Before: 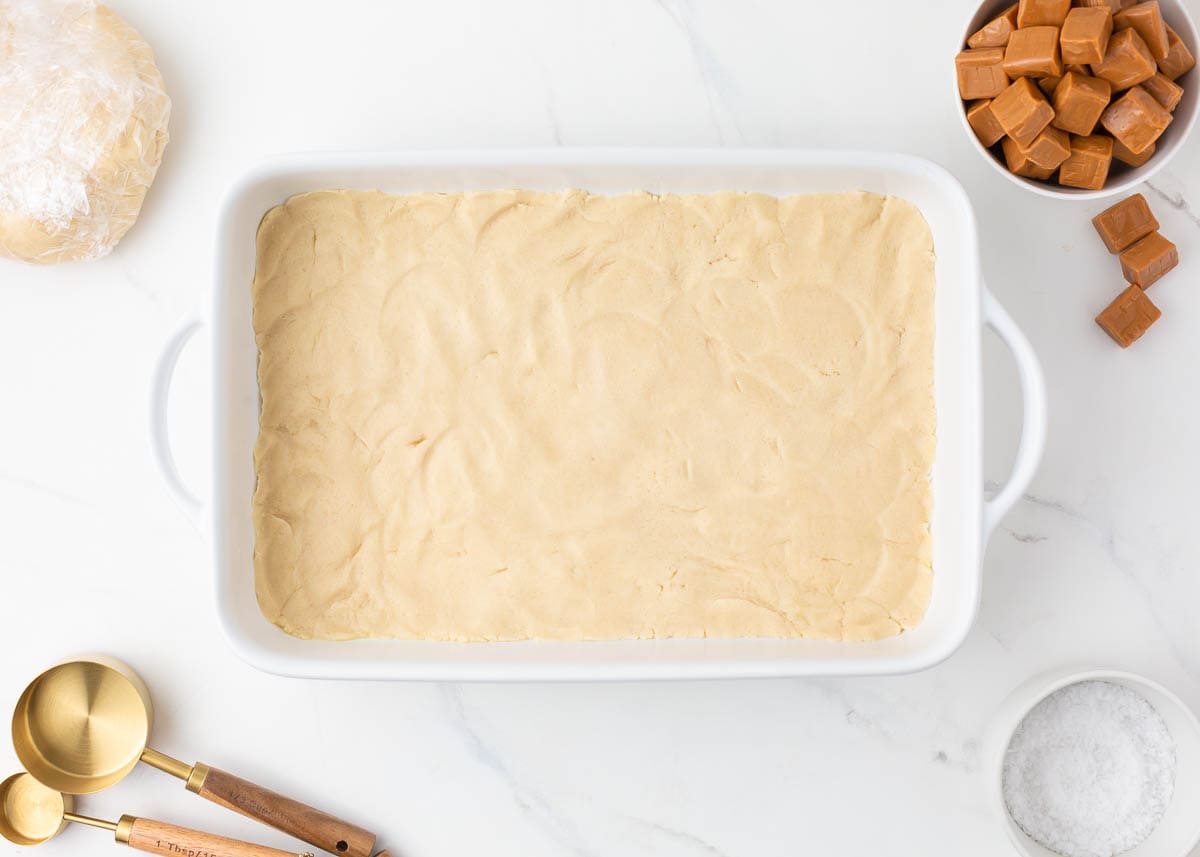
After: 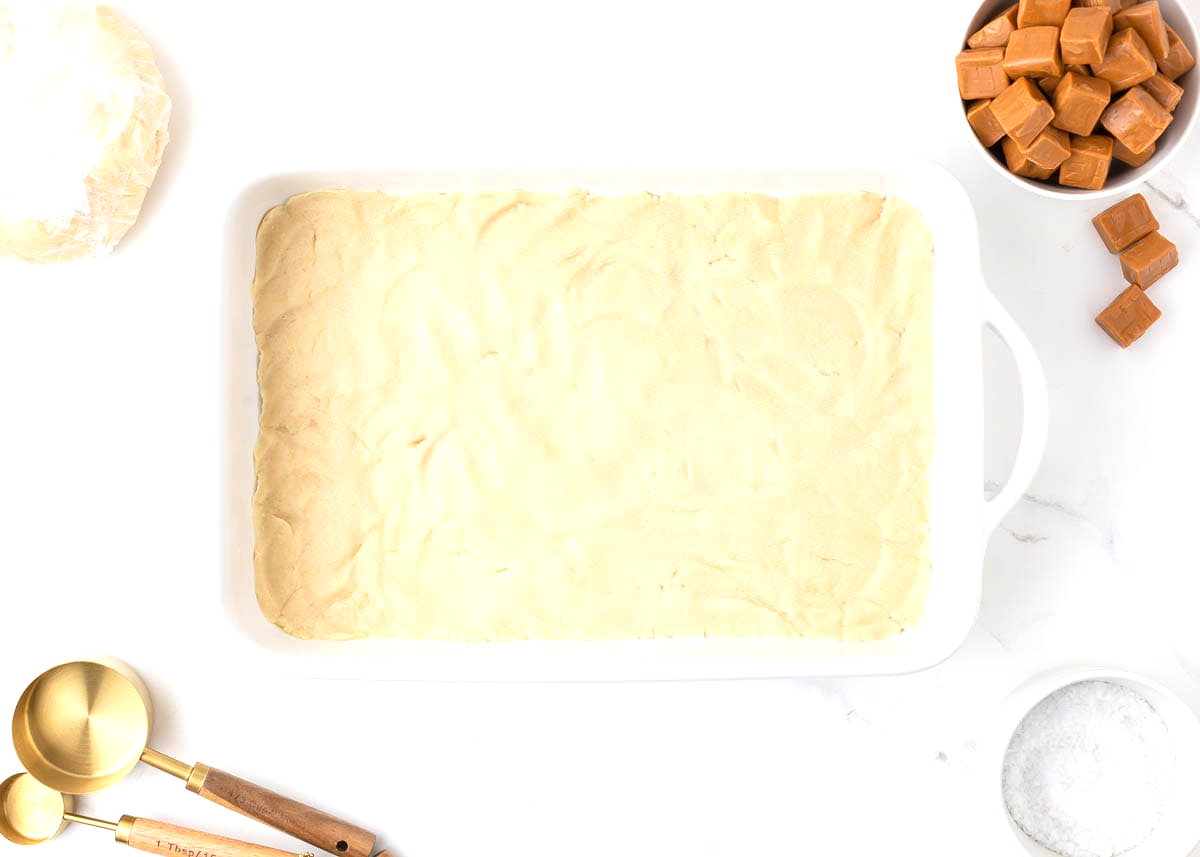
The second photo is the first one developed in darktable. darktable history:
exposure: exposure 0.081 EV, compensate highlight preservation false
tone equalizer: -8 EV -0.413 EV, -7 EV -0.39 EV, -6 EV -0.293 EV, -5 EV -0.201 EV, -3 EV 0.233 EV, -2 EV 0.334 EV, -1 EV 0.374 EV, +0 EV 0.411 EV
